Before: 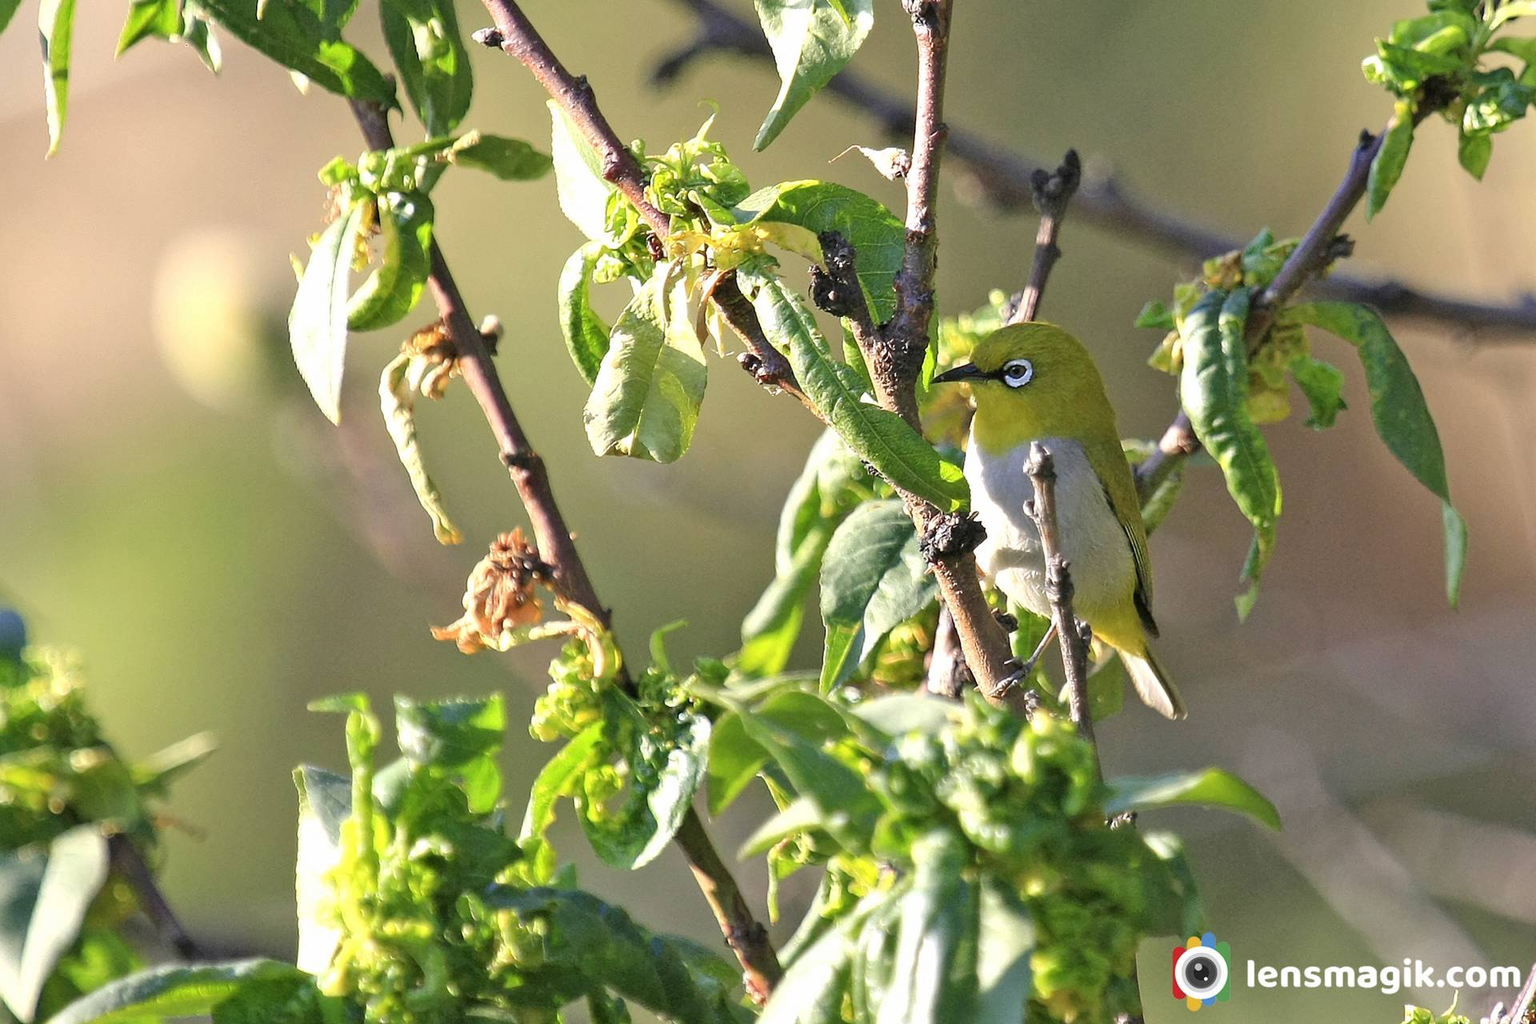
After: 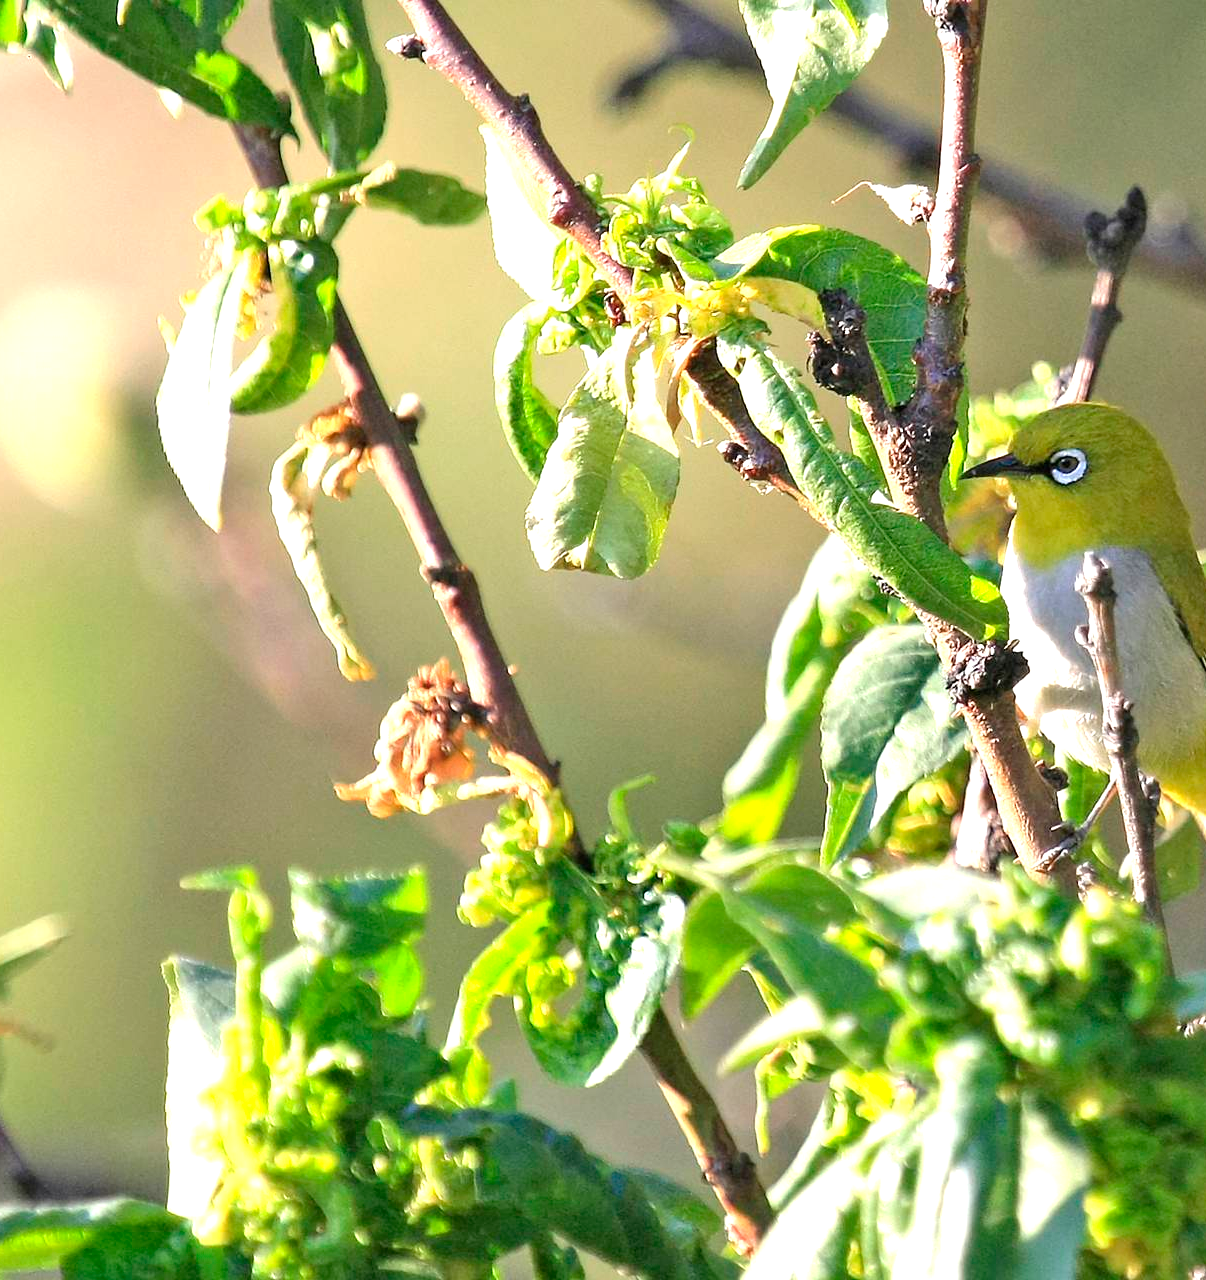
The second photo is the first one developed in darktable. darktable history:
exposure: exposure 0.6 EV, compensate highlight preservation false
crop: left 10.644%, right 26.528%
